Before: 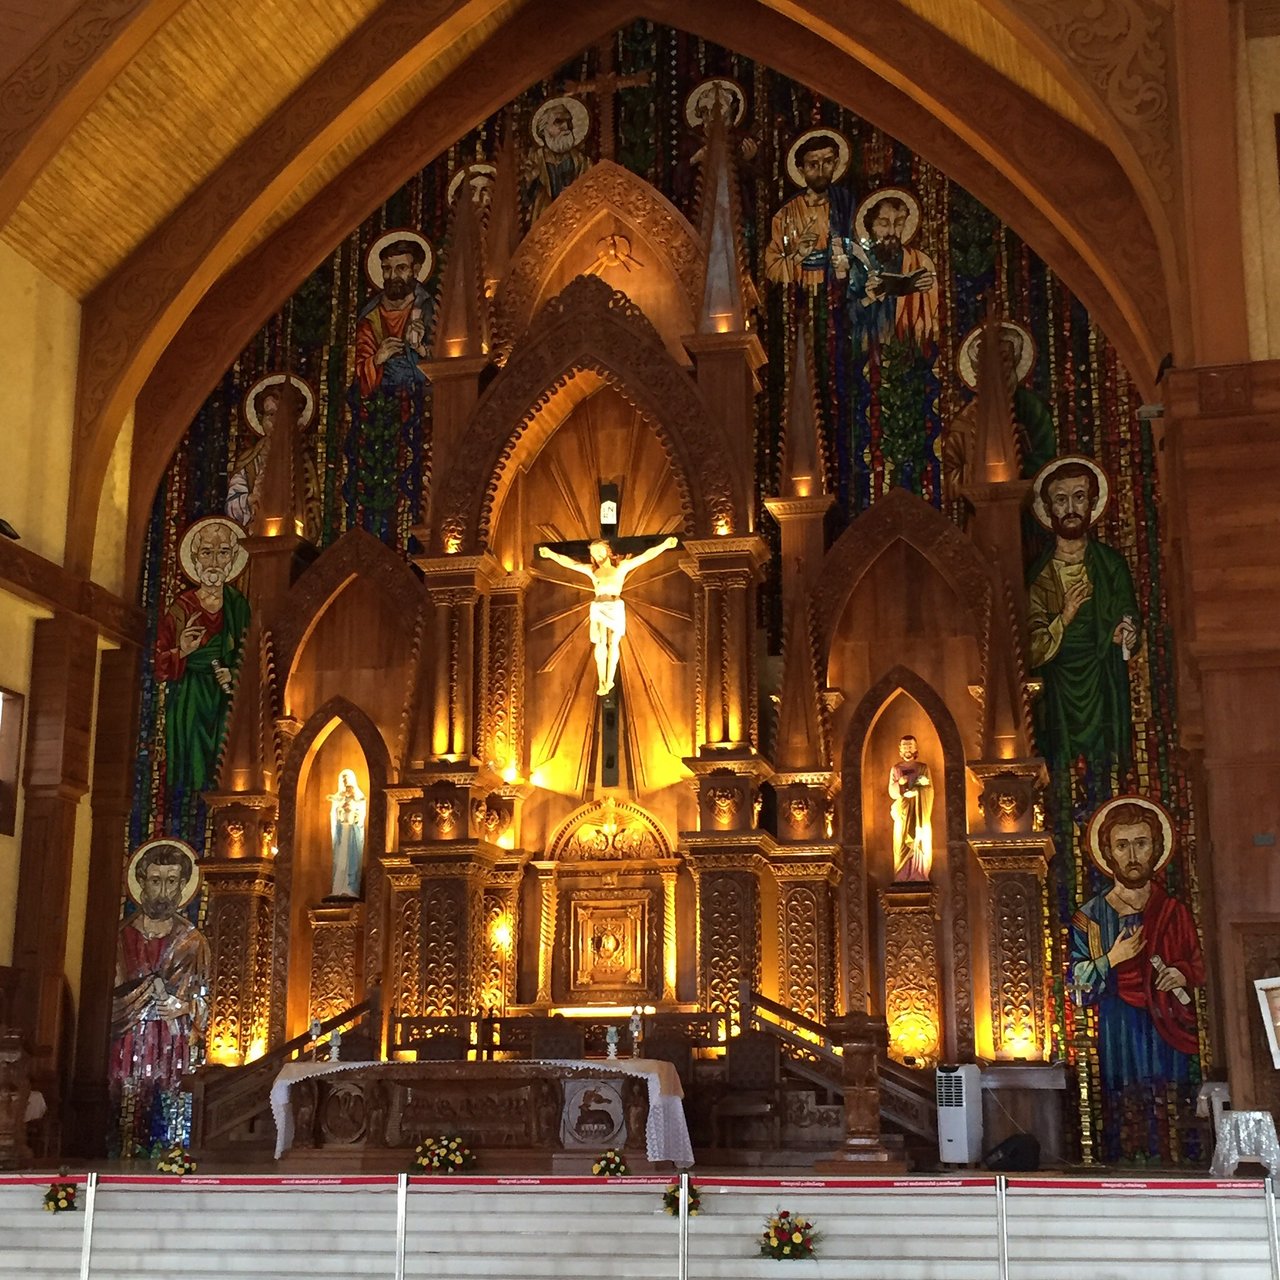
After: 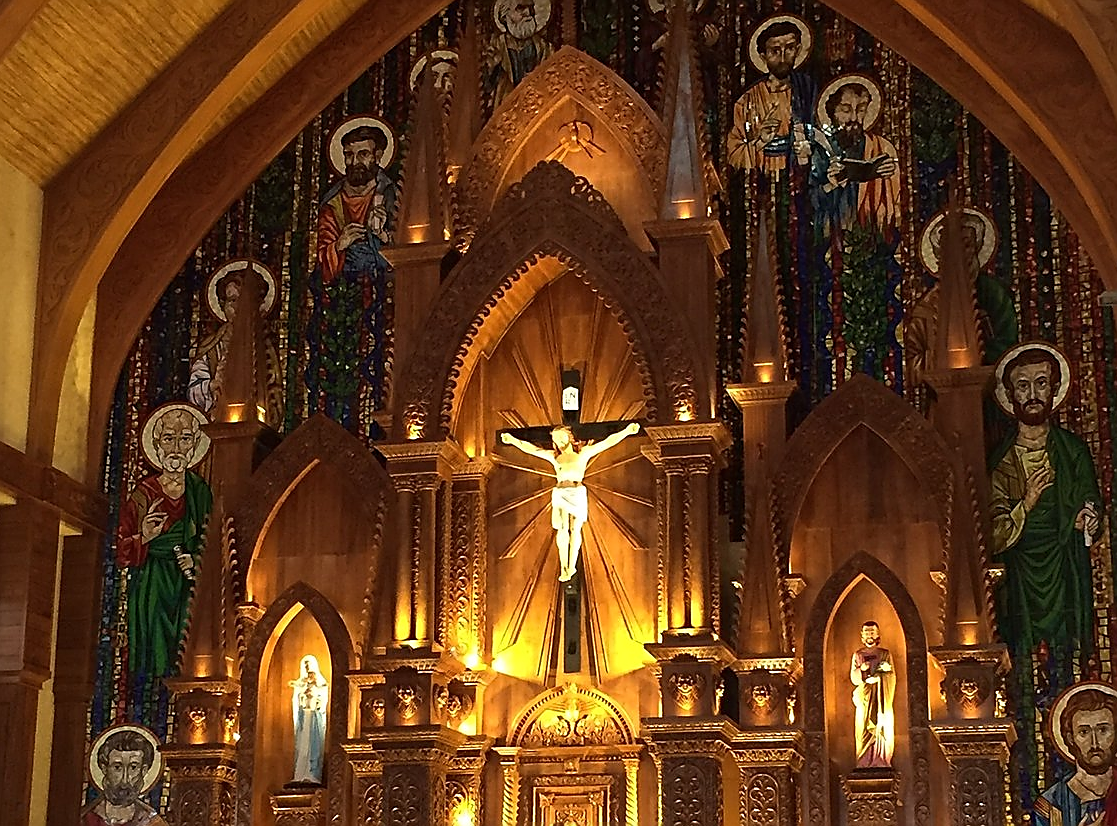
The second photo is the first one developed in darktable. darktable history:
crop: left 3.015%, top 8.969%, right 9.647%, bottom 26.457%
sharpen: radius 1.4, amount 1.25, threshold 0.7
tone equalizer: on, module defaults
